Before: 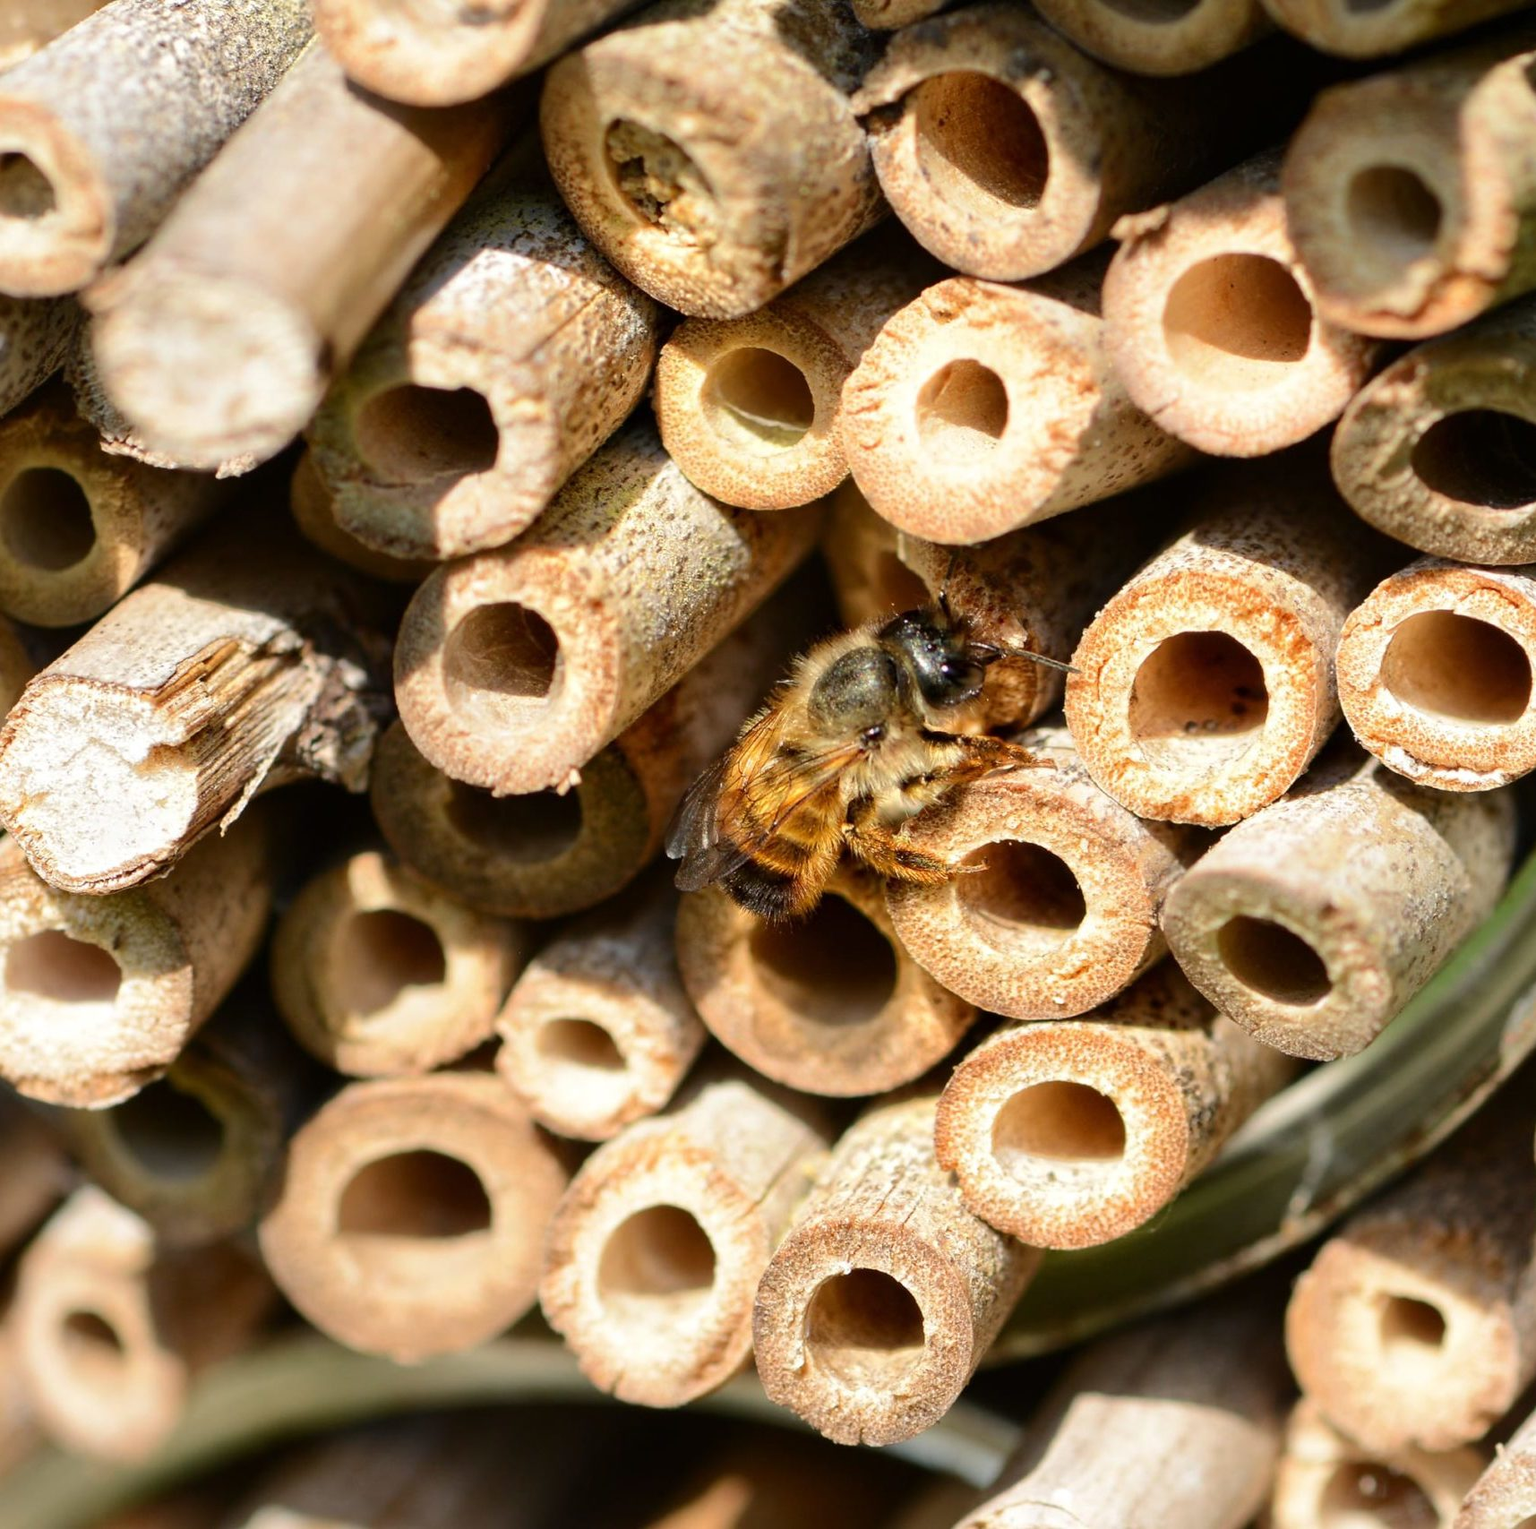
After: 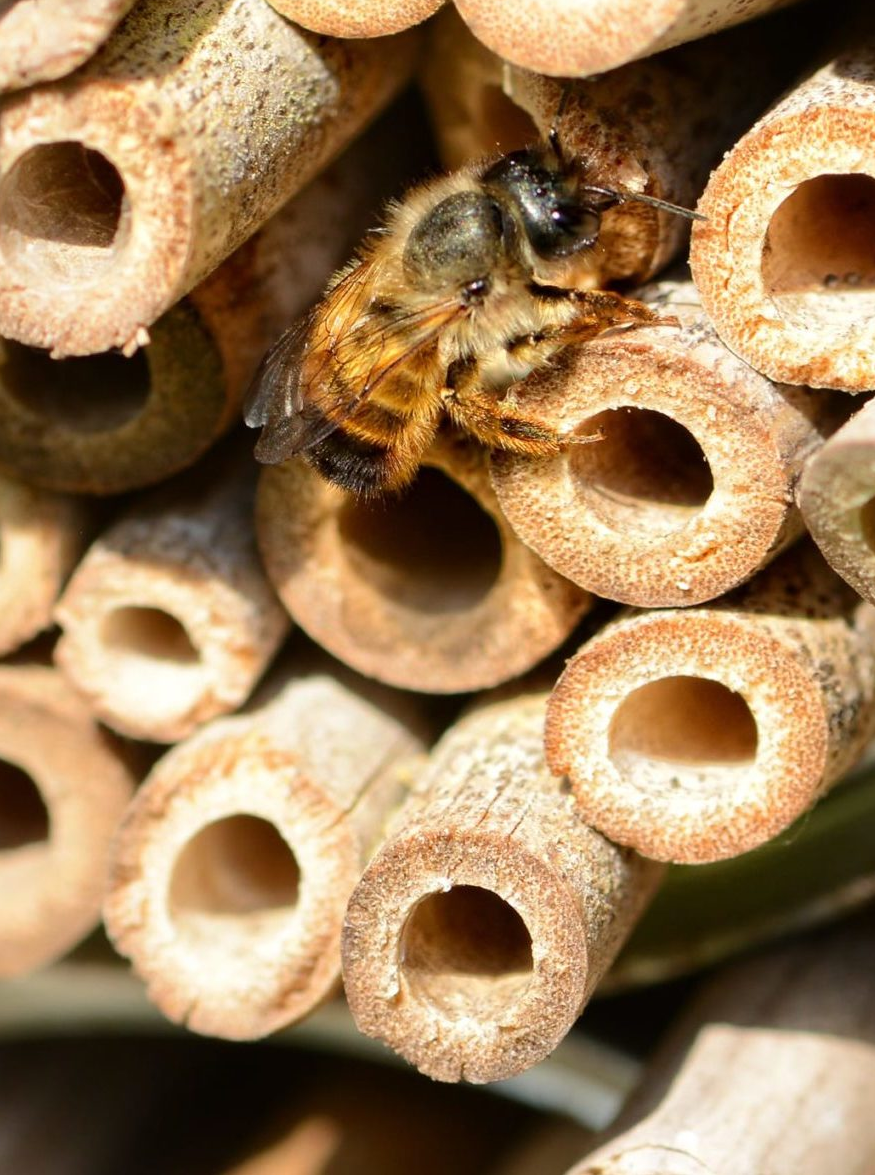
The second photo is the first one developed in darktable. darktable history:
crop and rotate: left 29.142%, top 31.138%, right 19.802%
